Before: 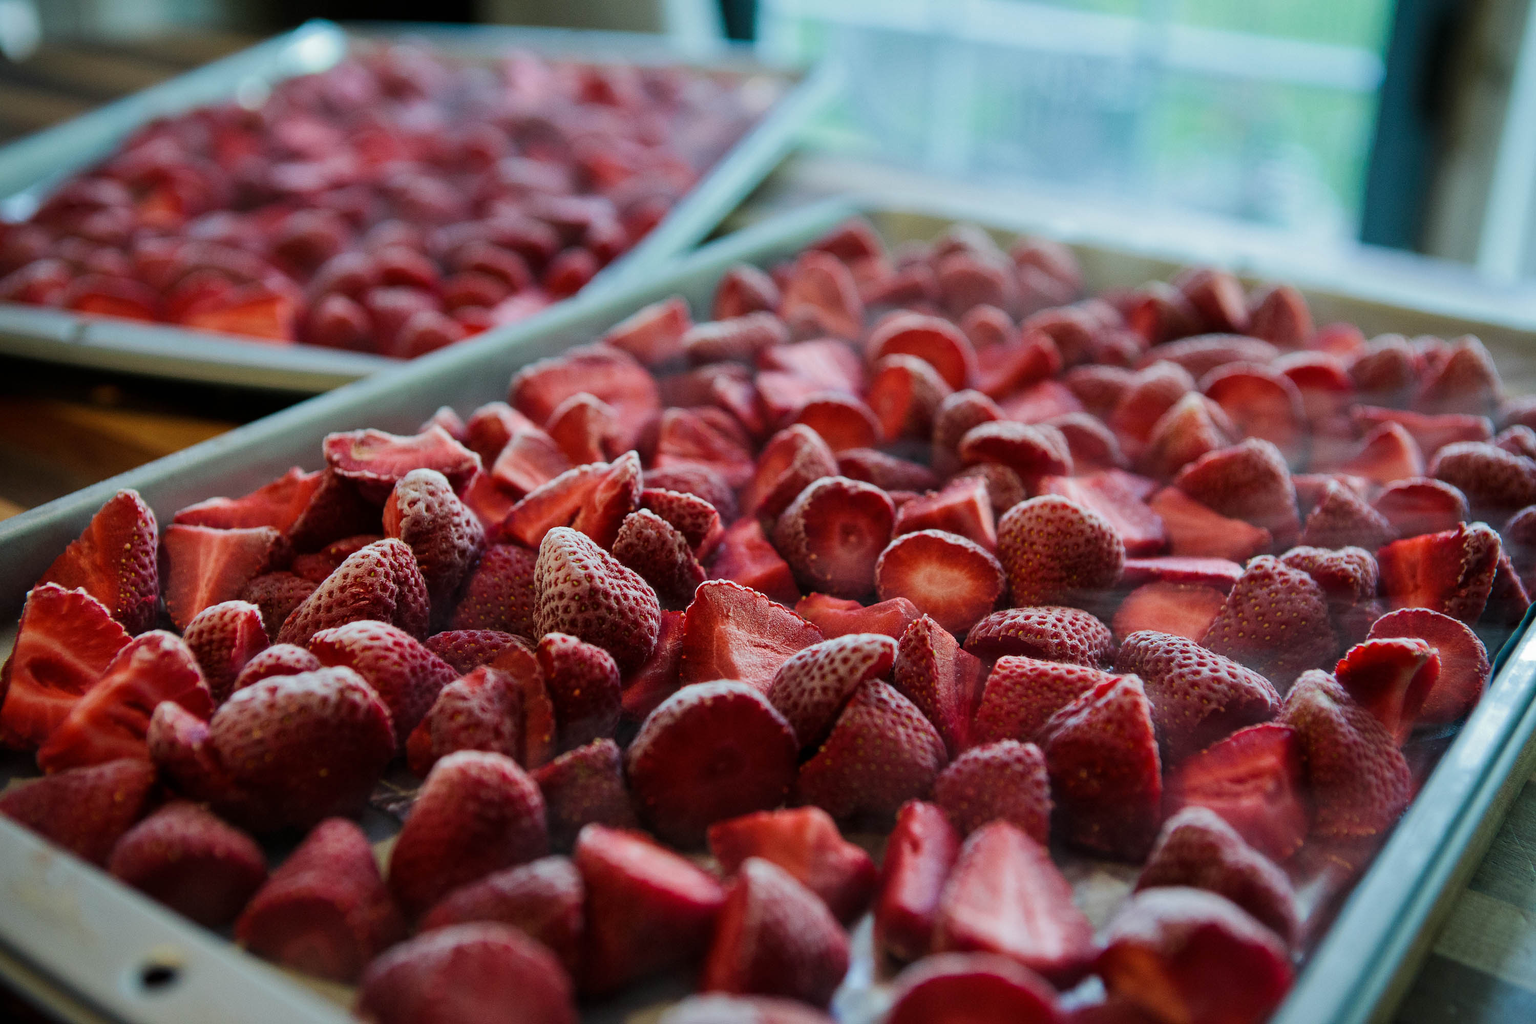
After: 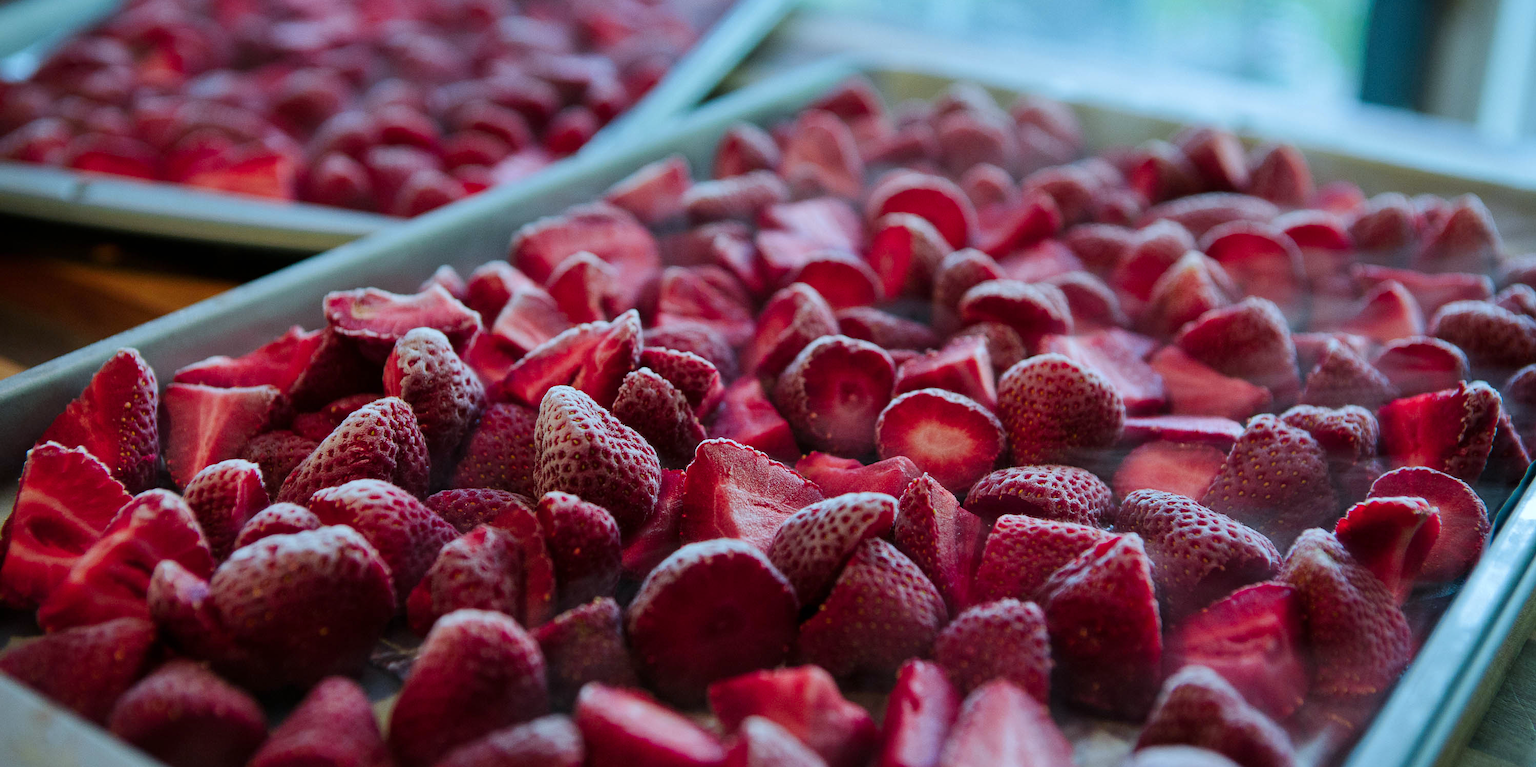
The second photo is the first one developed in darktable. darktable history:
color zones: curves: ch1 [(0.235, 0.558) (0.75, 0.5)]; ch2 [(0.25, 0.462) (0.749, 0.457)], mix 25.94%
white balance: red 0.924, blue 1.095
crop: top 13.819%, bottom 11.169%
